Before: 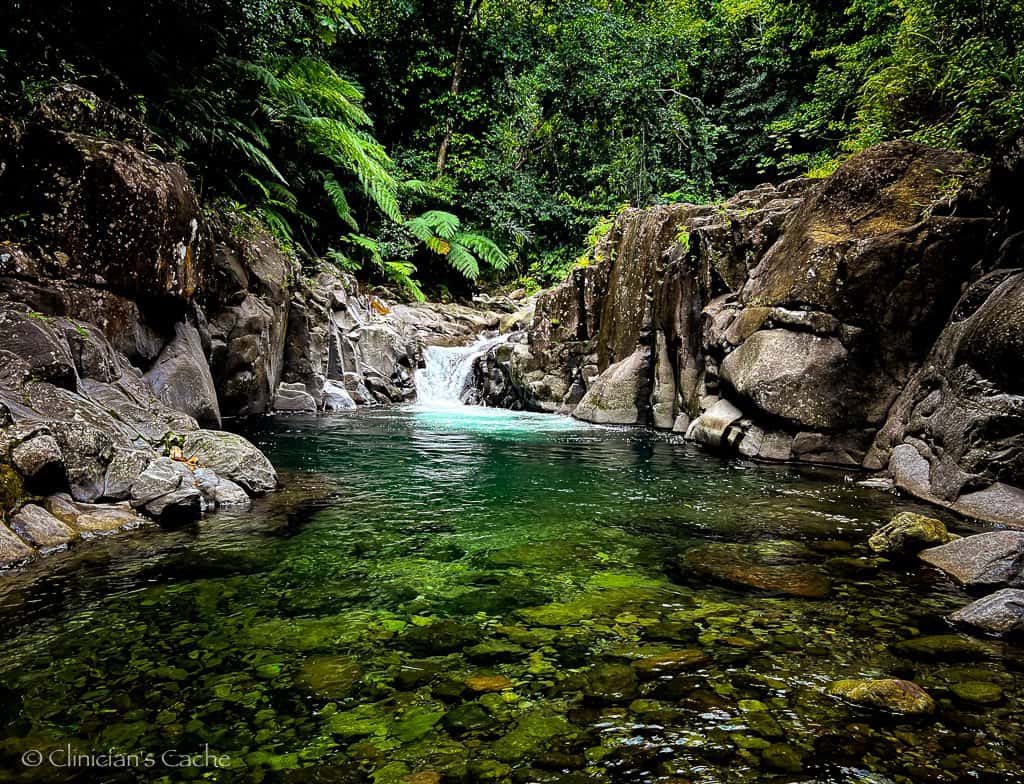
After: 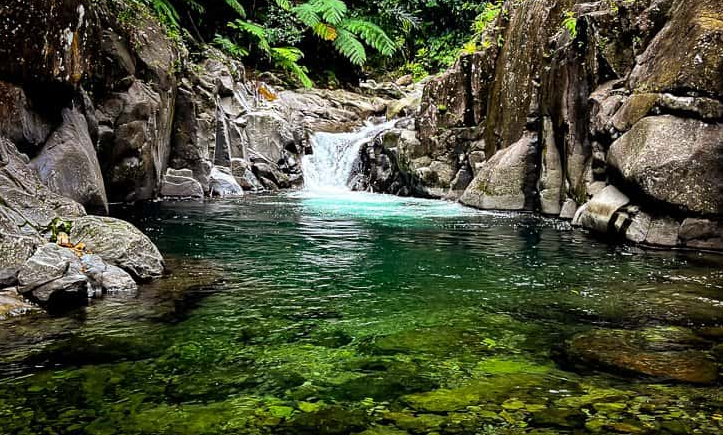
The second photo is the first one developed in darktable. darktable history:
crop: left 11.055%, top 27.404%, right 18.294%, bottom 17.036%
